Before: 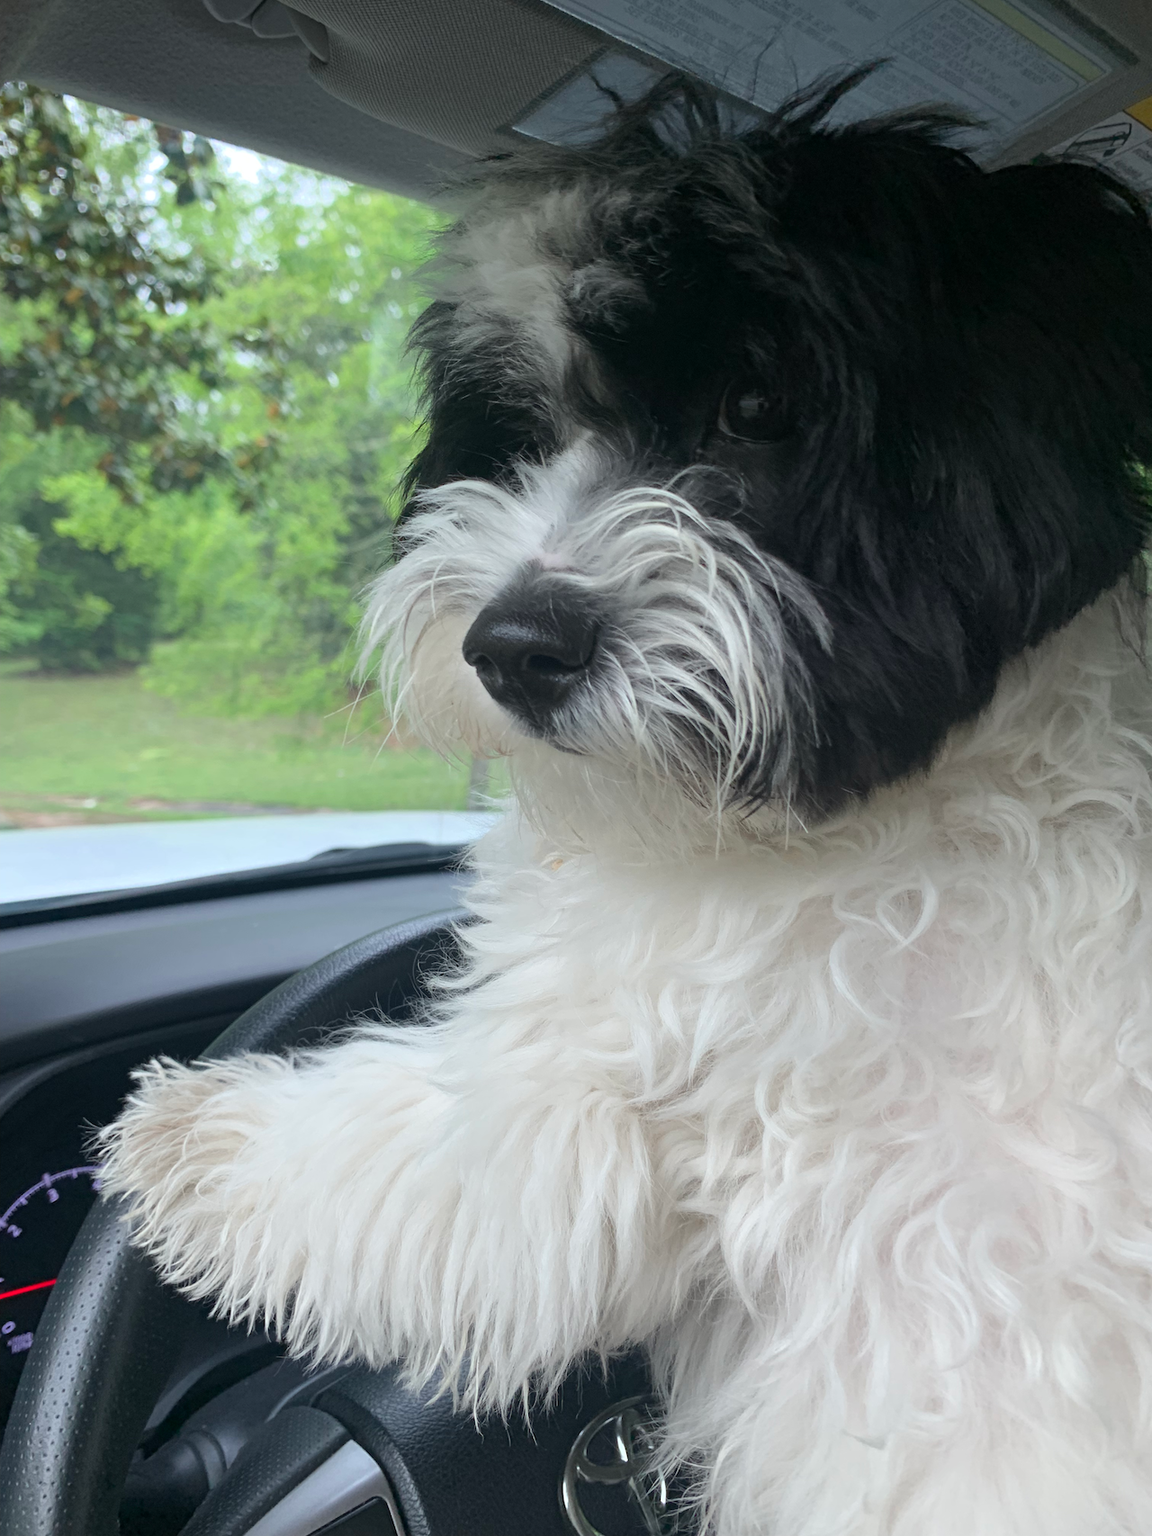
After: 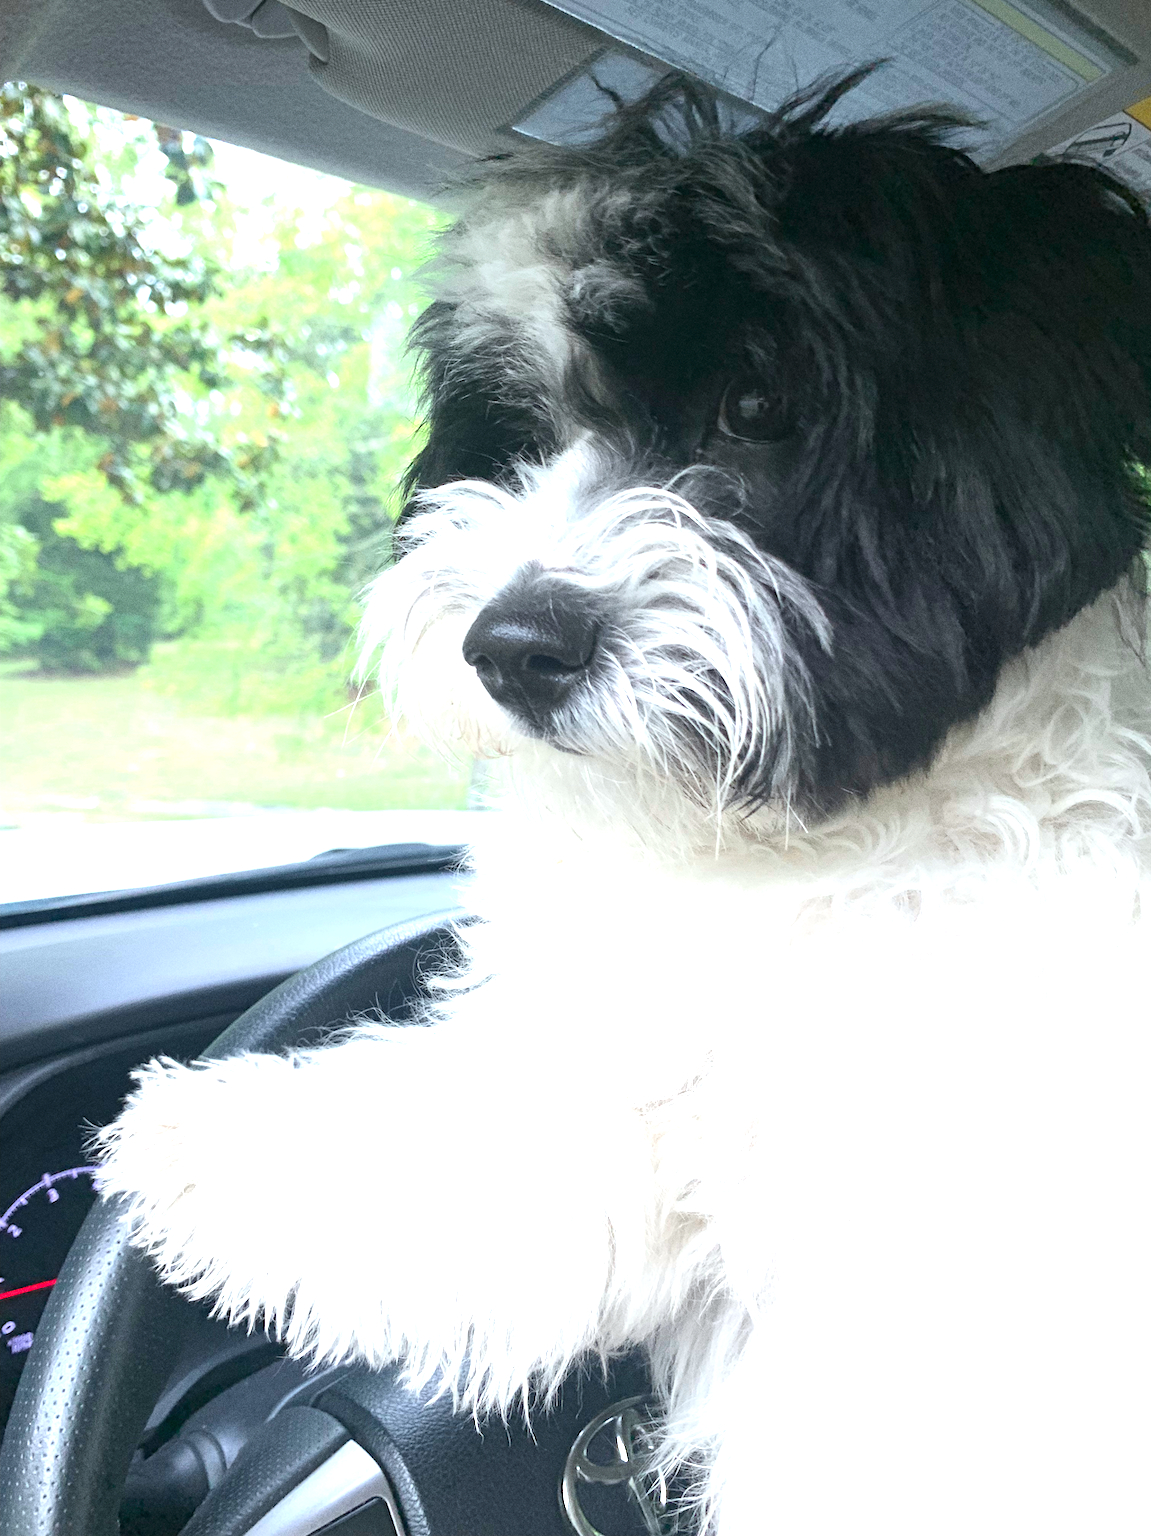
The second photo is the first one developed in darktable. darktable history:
exposure: black level correction 0, exposure 1.5 EV, compensate exposure bias true, compensate highlight preservation false
white balance: red 0.98, blue 1.034
grain: coarseness 0.09 ISO
